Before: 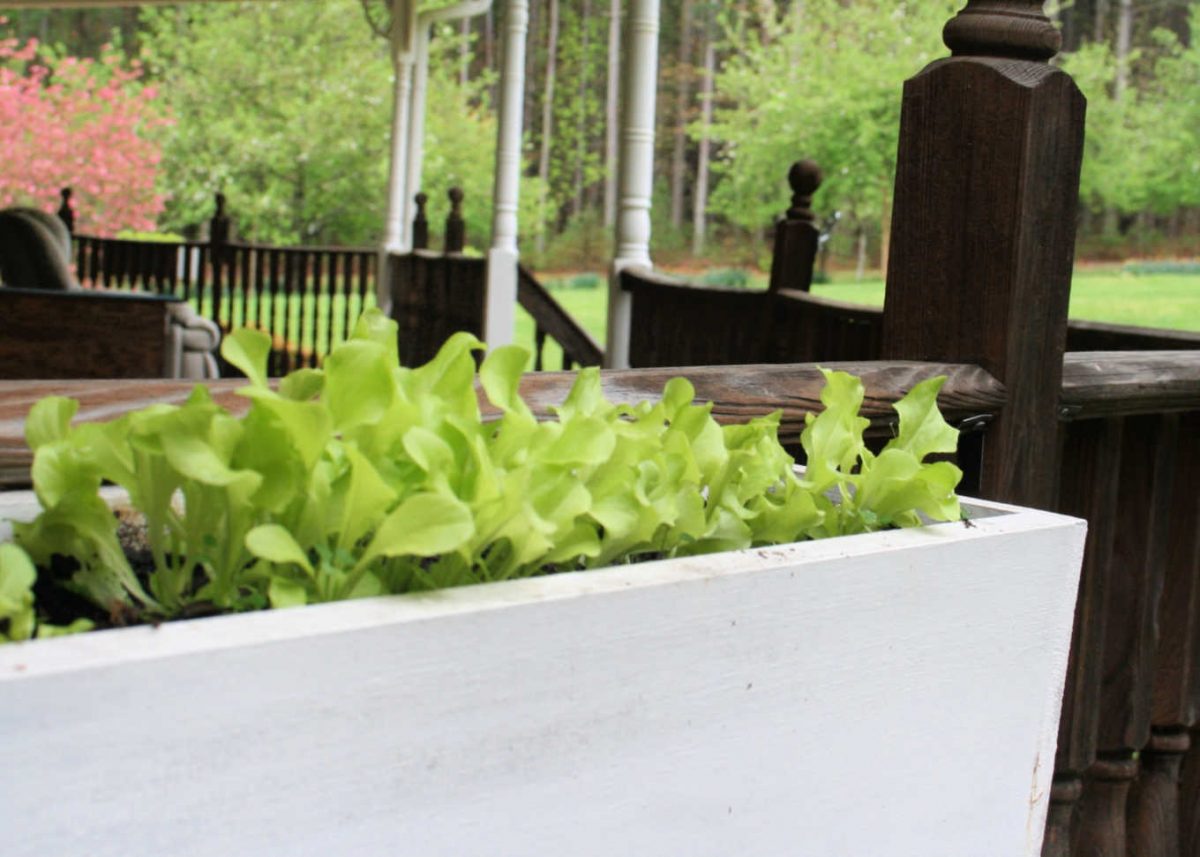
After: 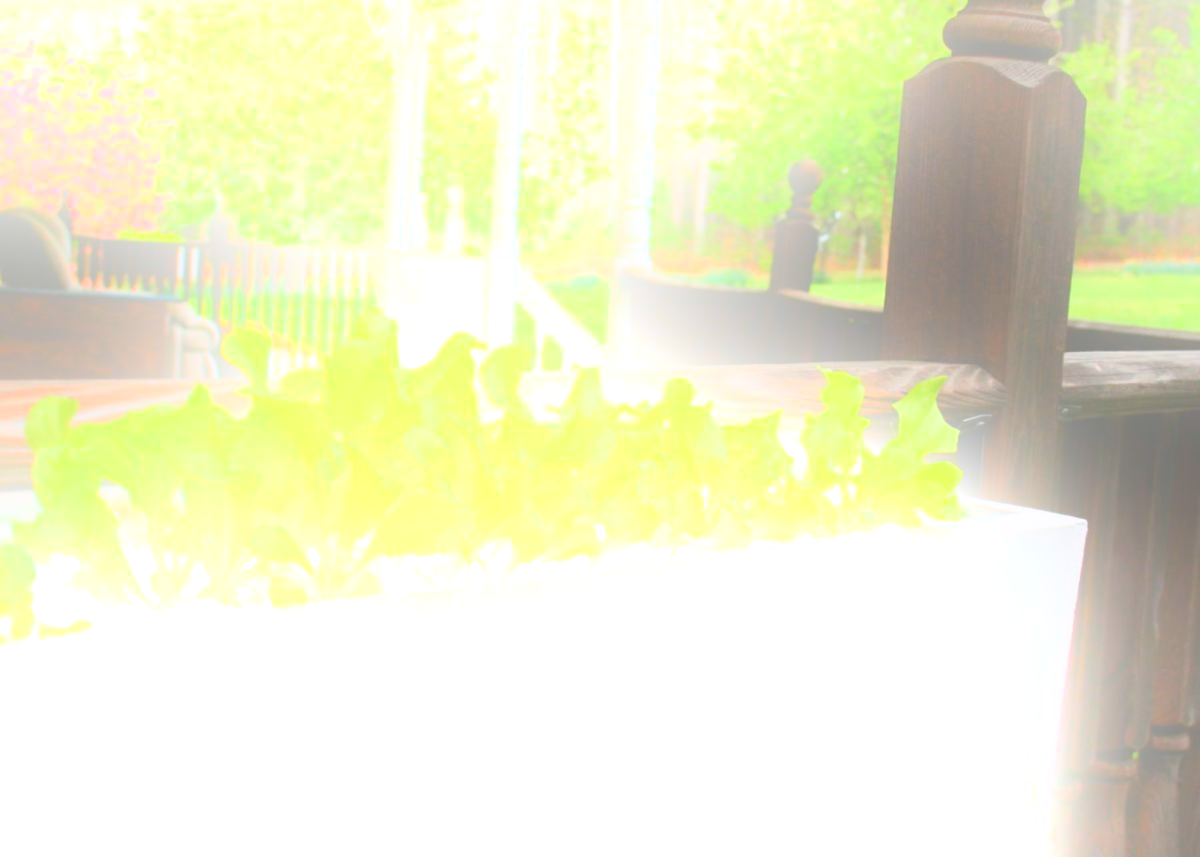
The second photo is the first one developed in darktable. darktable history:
contrast brightness saturation: contrast 0.15, brightness -0.01, saturation 0.1
bloom: size 25%, threshold 5%, strength 90%
